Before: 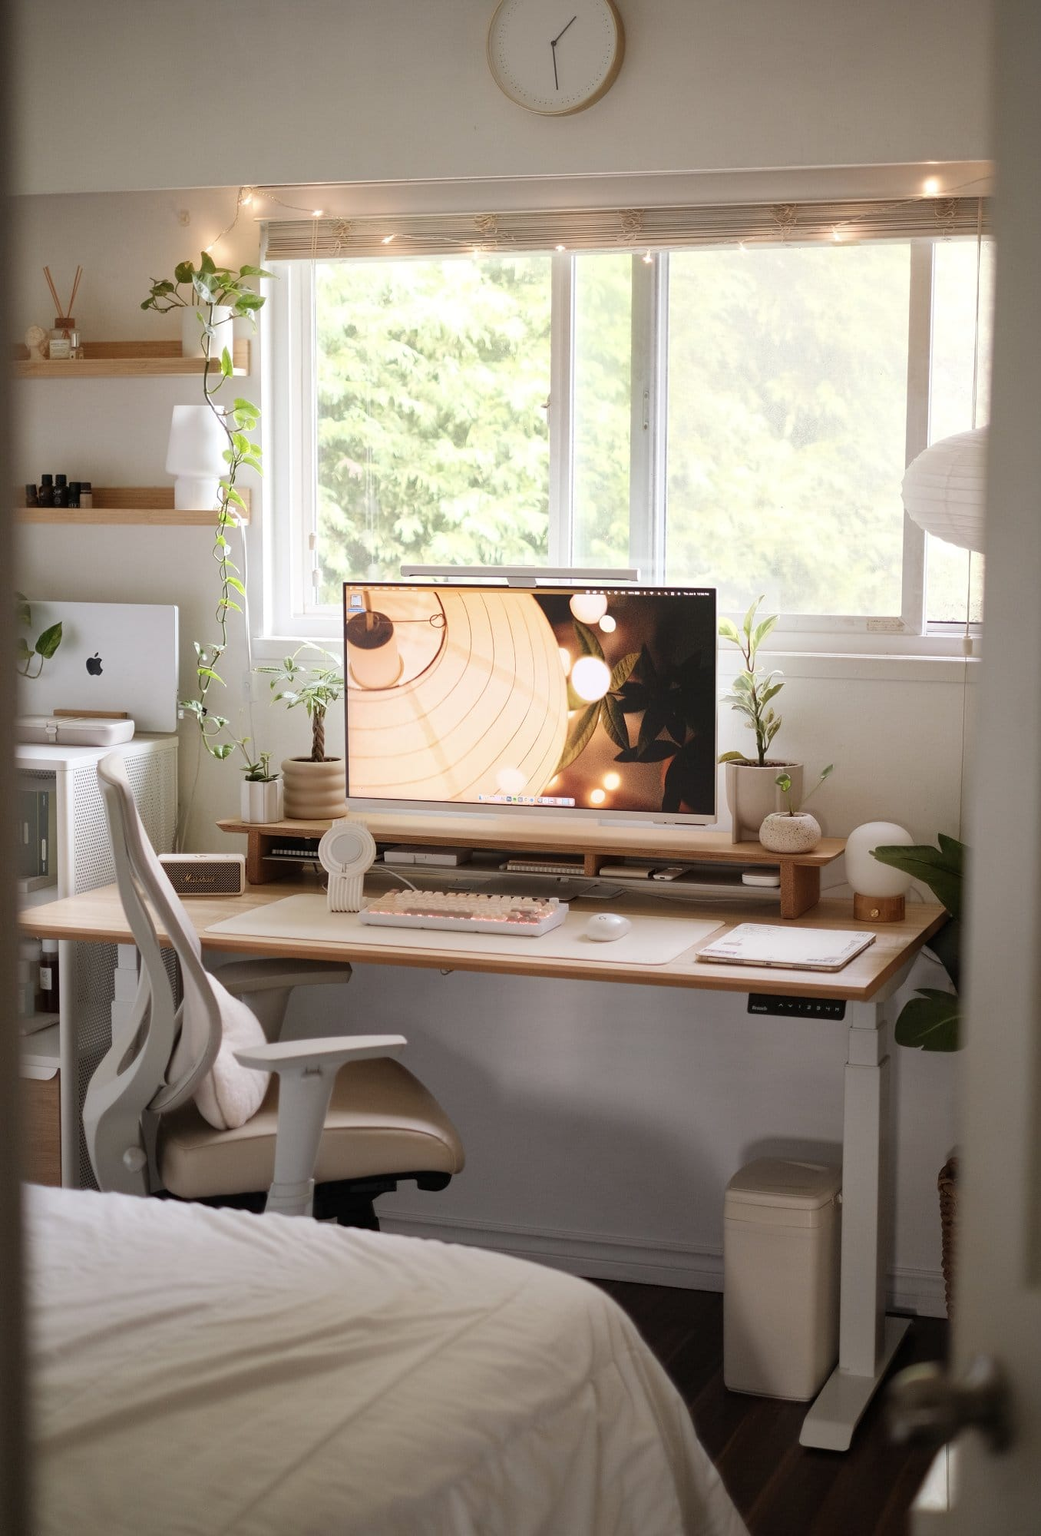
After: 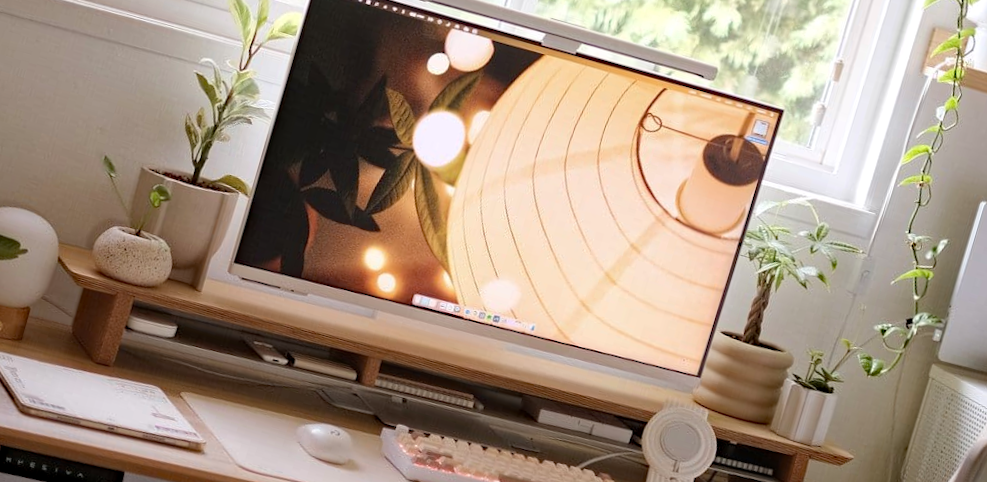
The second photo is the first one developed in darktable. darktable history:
crop and rotate: angle 16.12°, top 30.835%, bottom 35.653%
rotate and perspective: rotation -0.45°, automatic cropping original format, crop left 0.008, crop right 0.992, crop top 0.012, crop bottom 0.988
haze removal: strength 0.29, distance 0.25, compatibility mode true, adaptive false
